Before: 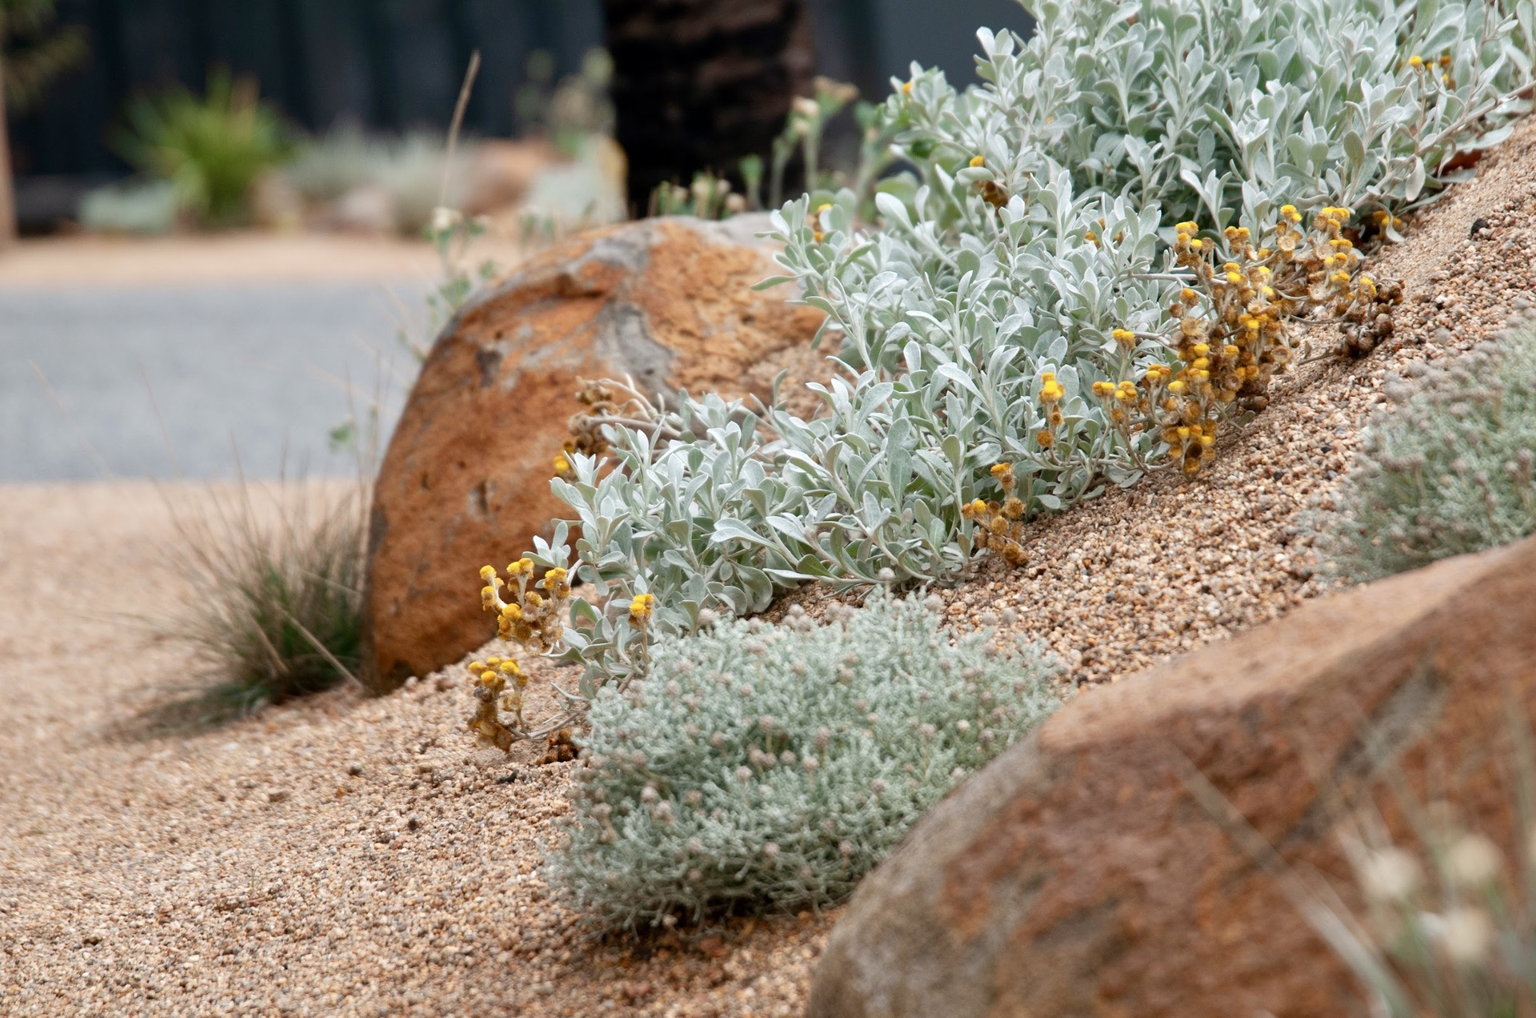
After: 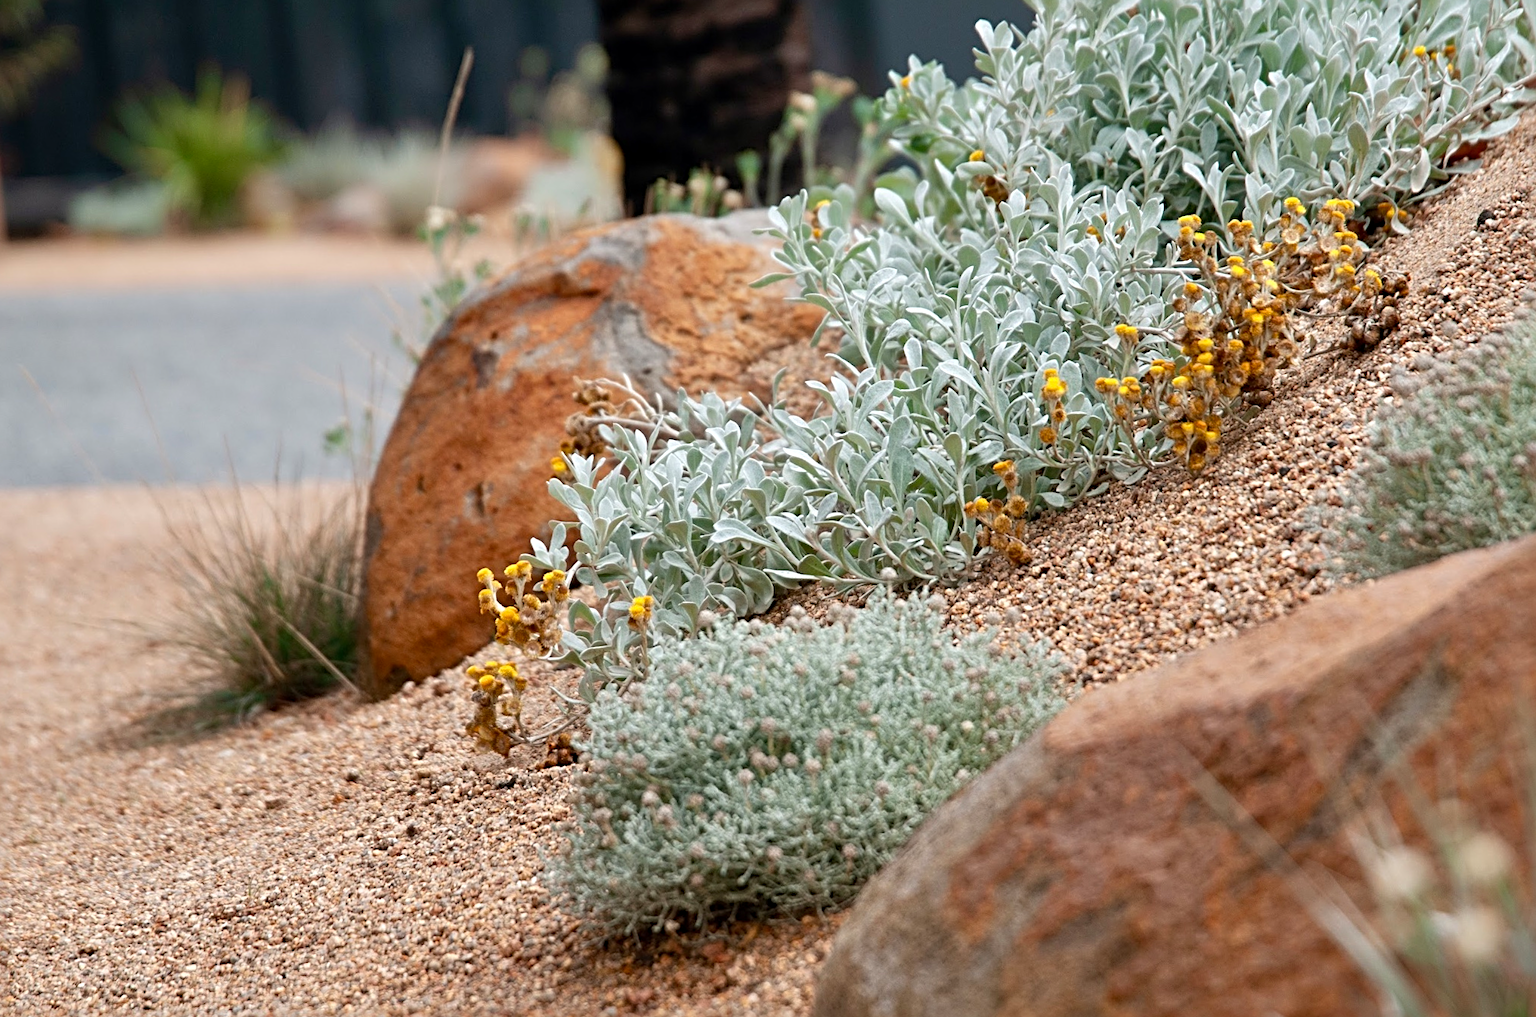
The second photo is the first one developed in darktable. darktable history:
sharpen: radius 4
rotate and perspective: rotation -0.45°, automatic cropping original format, crop left 0.008, crop right 0.992, crop top 0.012, crop bottom 0.988
shadows and highlights: shadows 25, highlights -25
